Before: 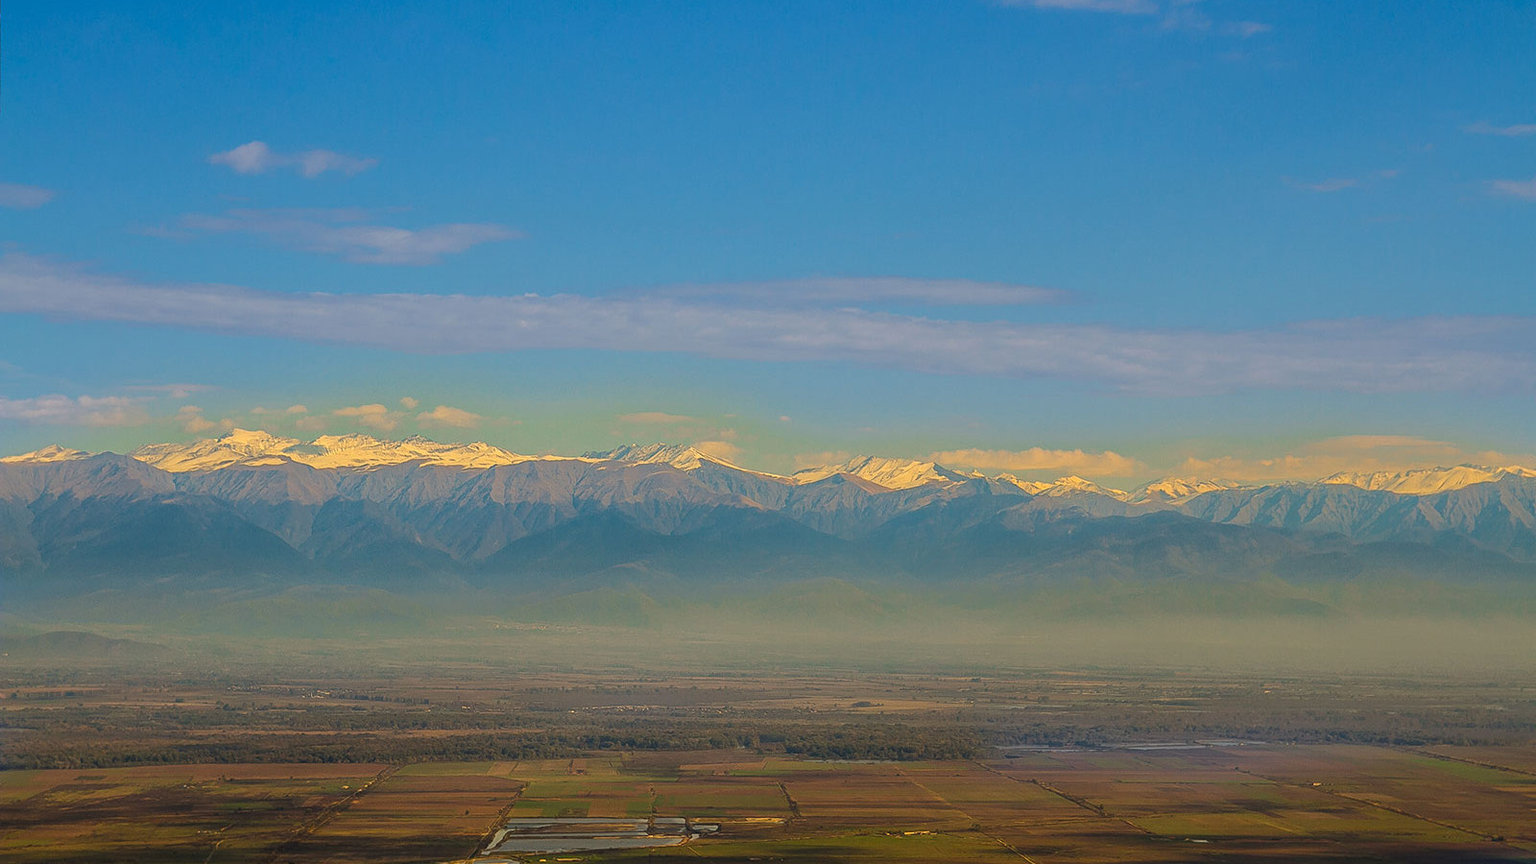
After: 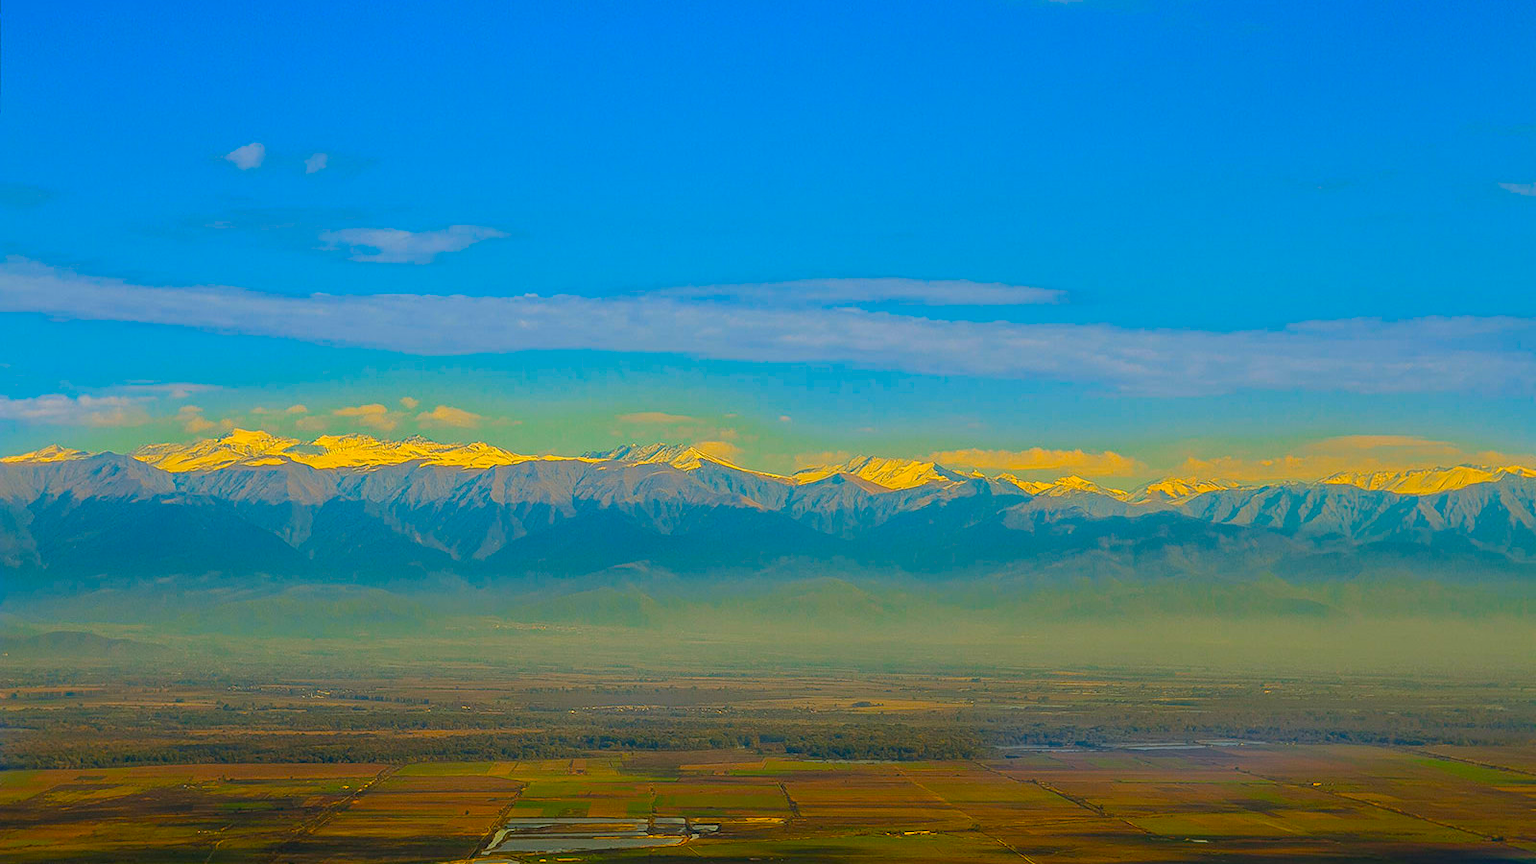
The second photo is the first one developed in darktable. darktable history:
color correction: highlights a* -7.33, highlights b* 1.26, shadows a* -3.55, saturation 1.4
color balance rgb: perceptual saturation grading › global saturation 20%, global vibrance 20%
white balance: red 1.009, blue 1.027
